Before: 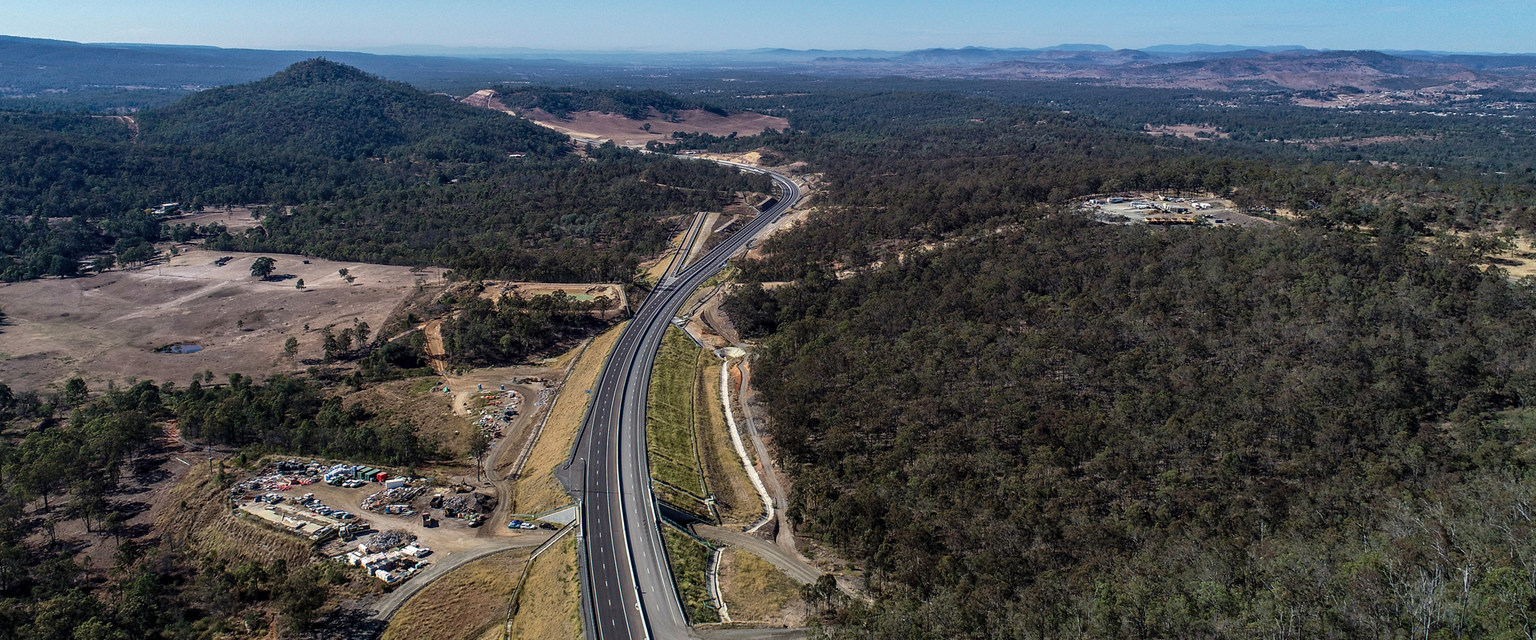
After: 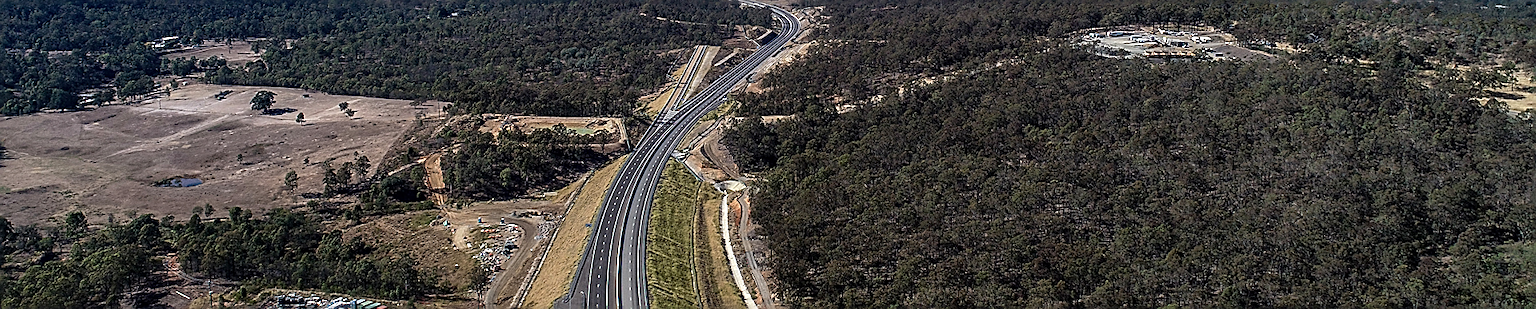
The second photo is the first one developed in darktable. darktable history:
color zones: curves: ch0 [(0, 0.5) (0.143, 0.5) (0.286, 0.5) (0.429, 0.495) (0.571, 0.437) (0.714, 0.44) (0.857, 0.496) (1, 0.5)]
sharpen: amount 1
contrast brightness saturation: saturation -0.05
crop and rotate: top 26.056%, bottom 25.543%
